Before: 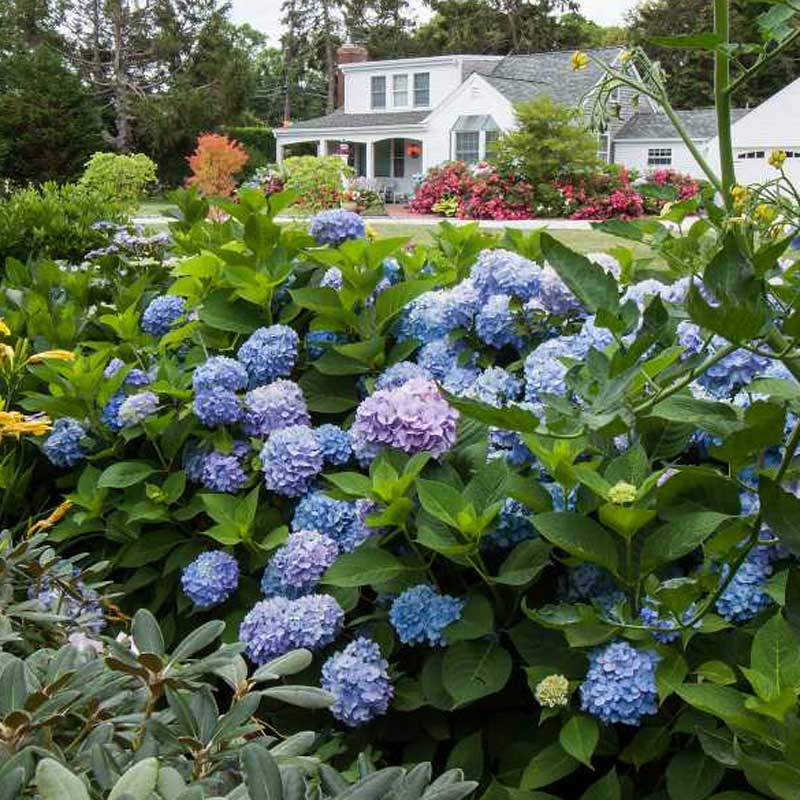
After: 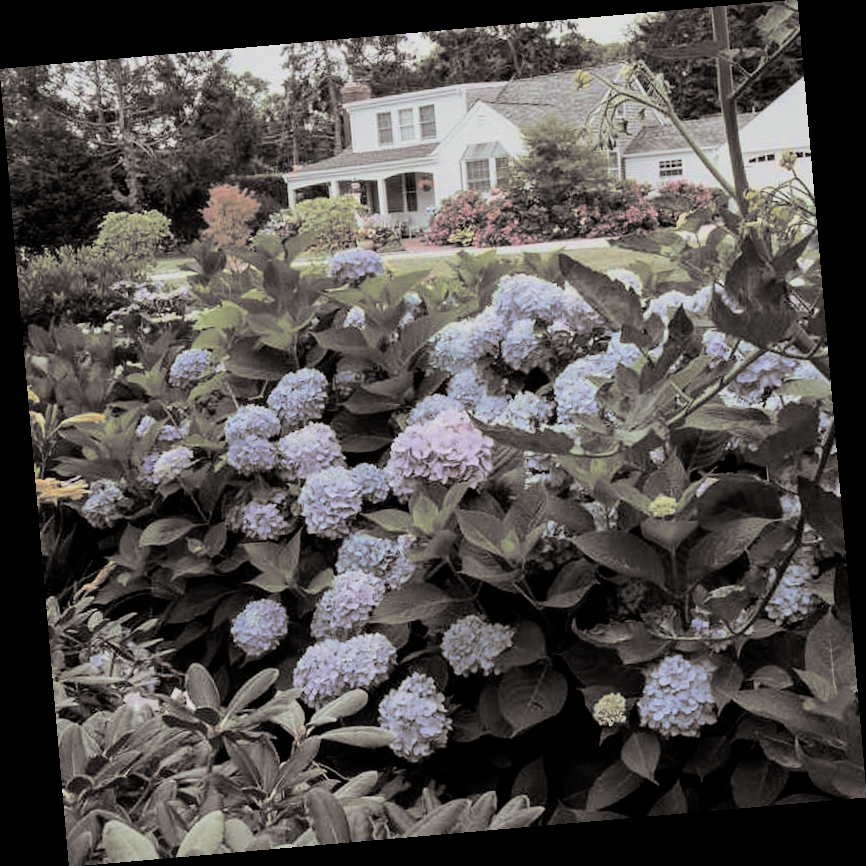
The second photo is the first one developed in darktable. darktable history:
filmic rgb: black relative exposure -7.65 EV, white relative exposure 4.56 EV, hardness 3.61, contrast 1.05
rotate and perspective: rotation -4.98°, automatic cropping off
split-toning: shadows › hue 26°, shadows › saturation 0.09, highlights › hue 40°, highlights › saturation 0.18, balance -63, compress 0%
exposure: black level correction 0.001, exposure 0.3 EV, compensate highlight preservation false
